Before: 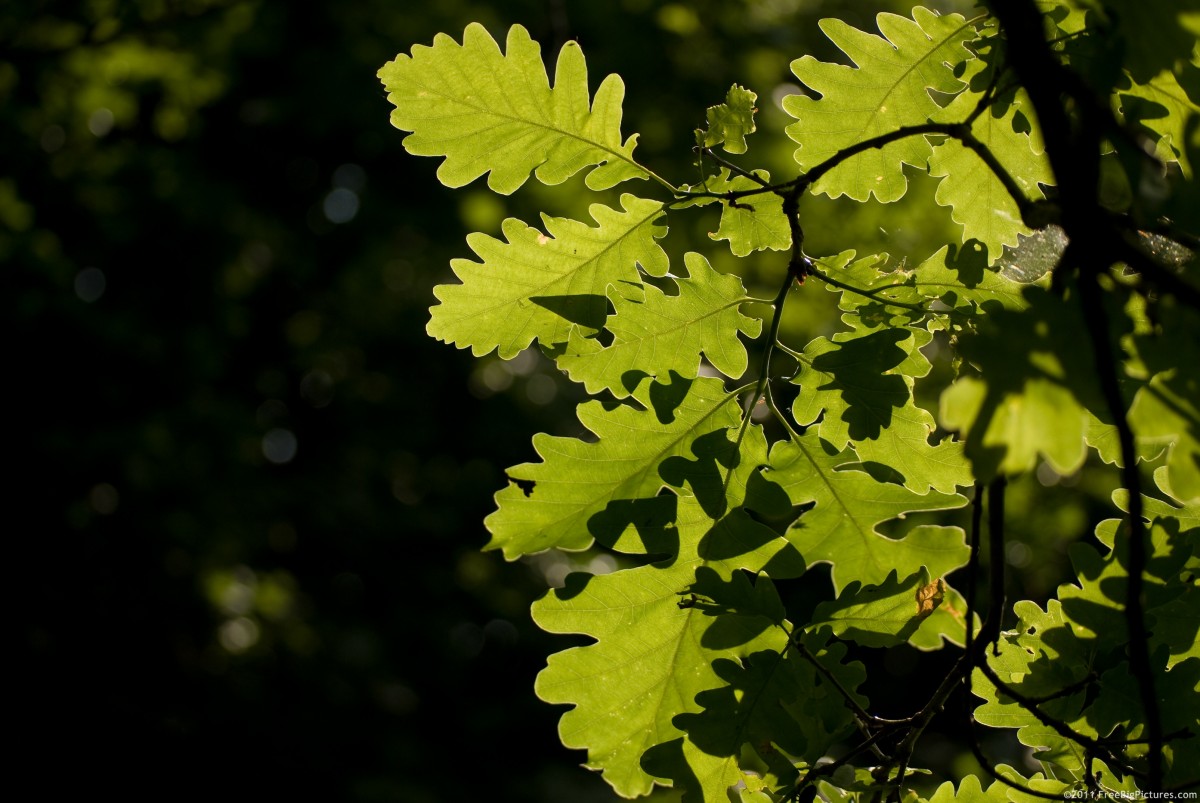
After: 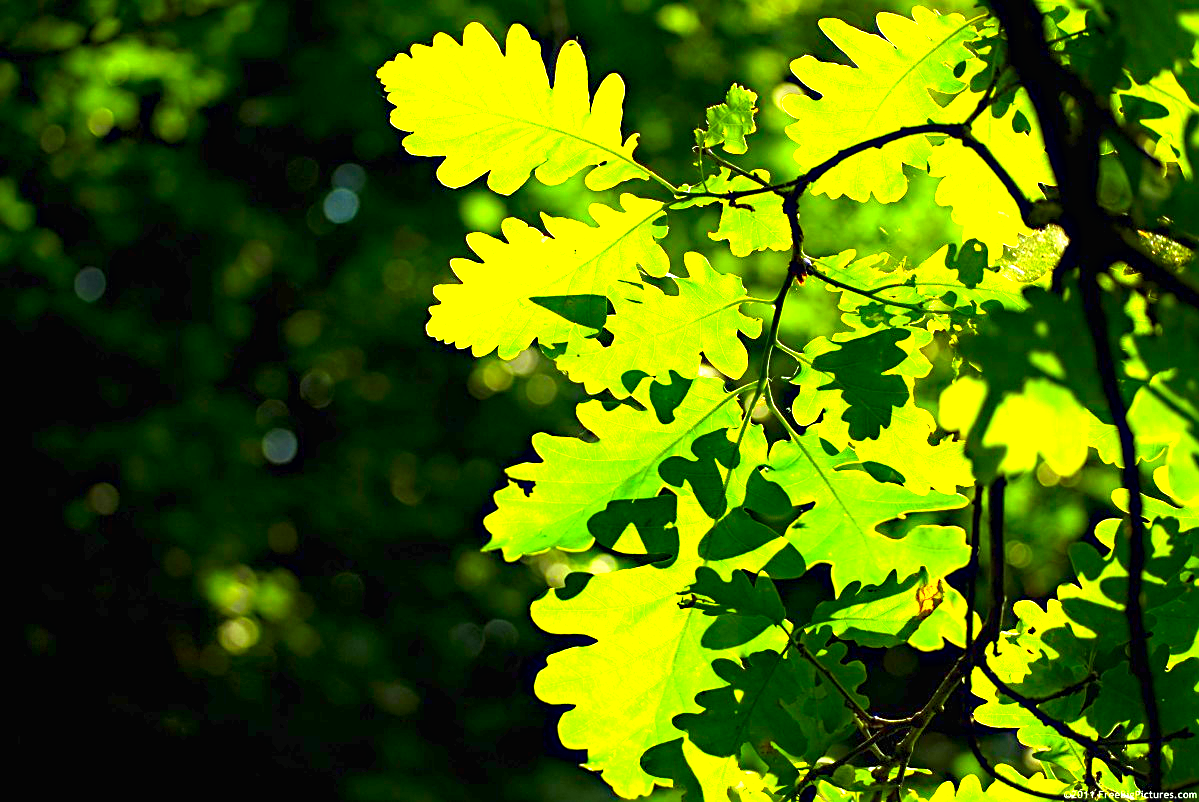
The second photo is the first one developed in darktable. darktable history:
haze removal: compatibility mode true, adaptive false
tone equalizer: smoothing diameter 24.78%, edges refinement/feathering 6.59, preserve details guided filter
exposure: black level correction 0, exposure 2.334 EV, compensate exposure bias true, compensate highlight preservation false
color correction: highlights a* -11.04, highlights b* 9.83, saturation 1.72
sharpen: on, module defaults
